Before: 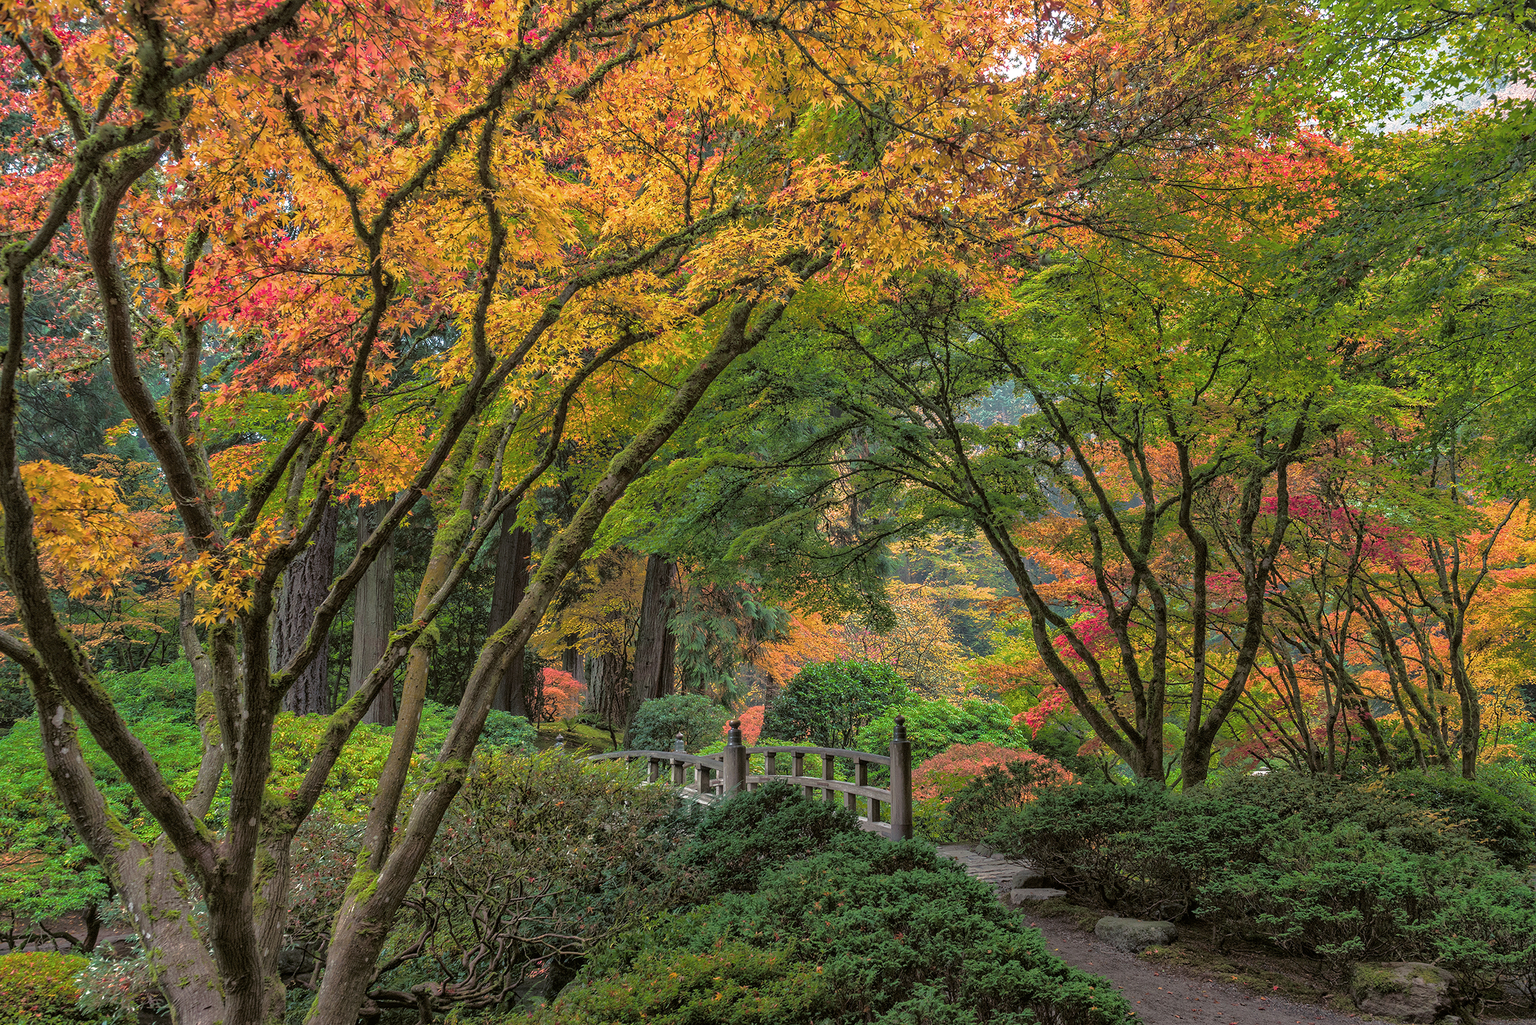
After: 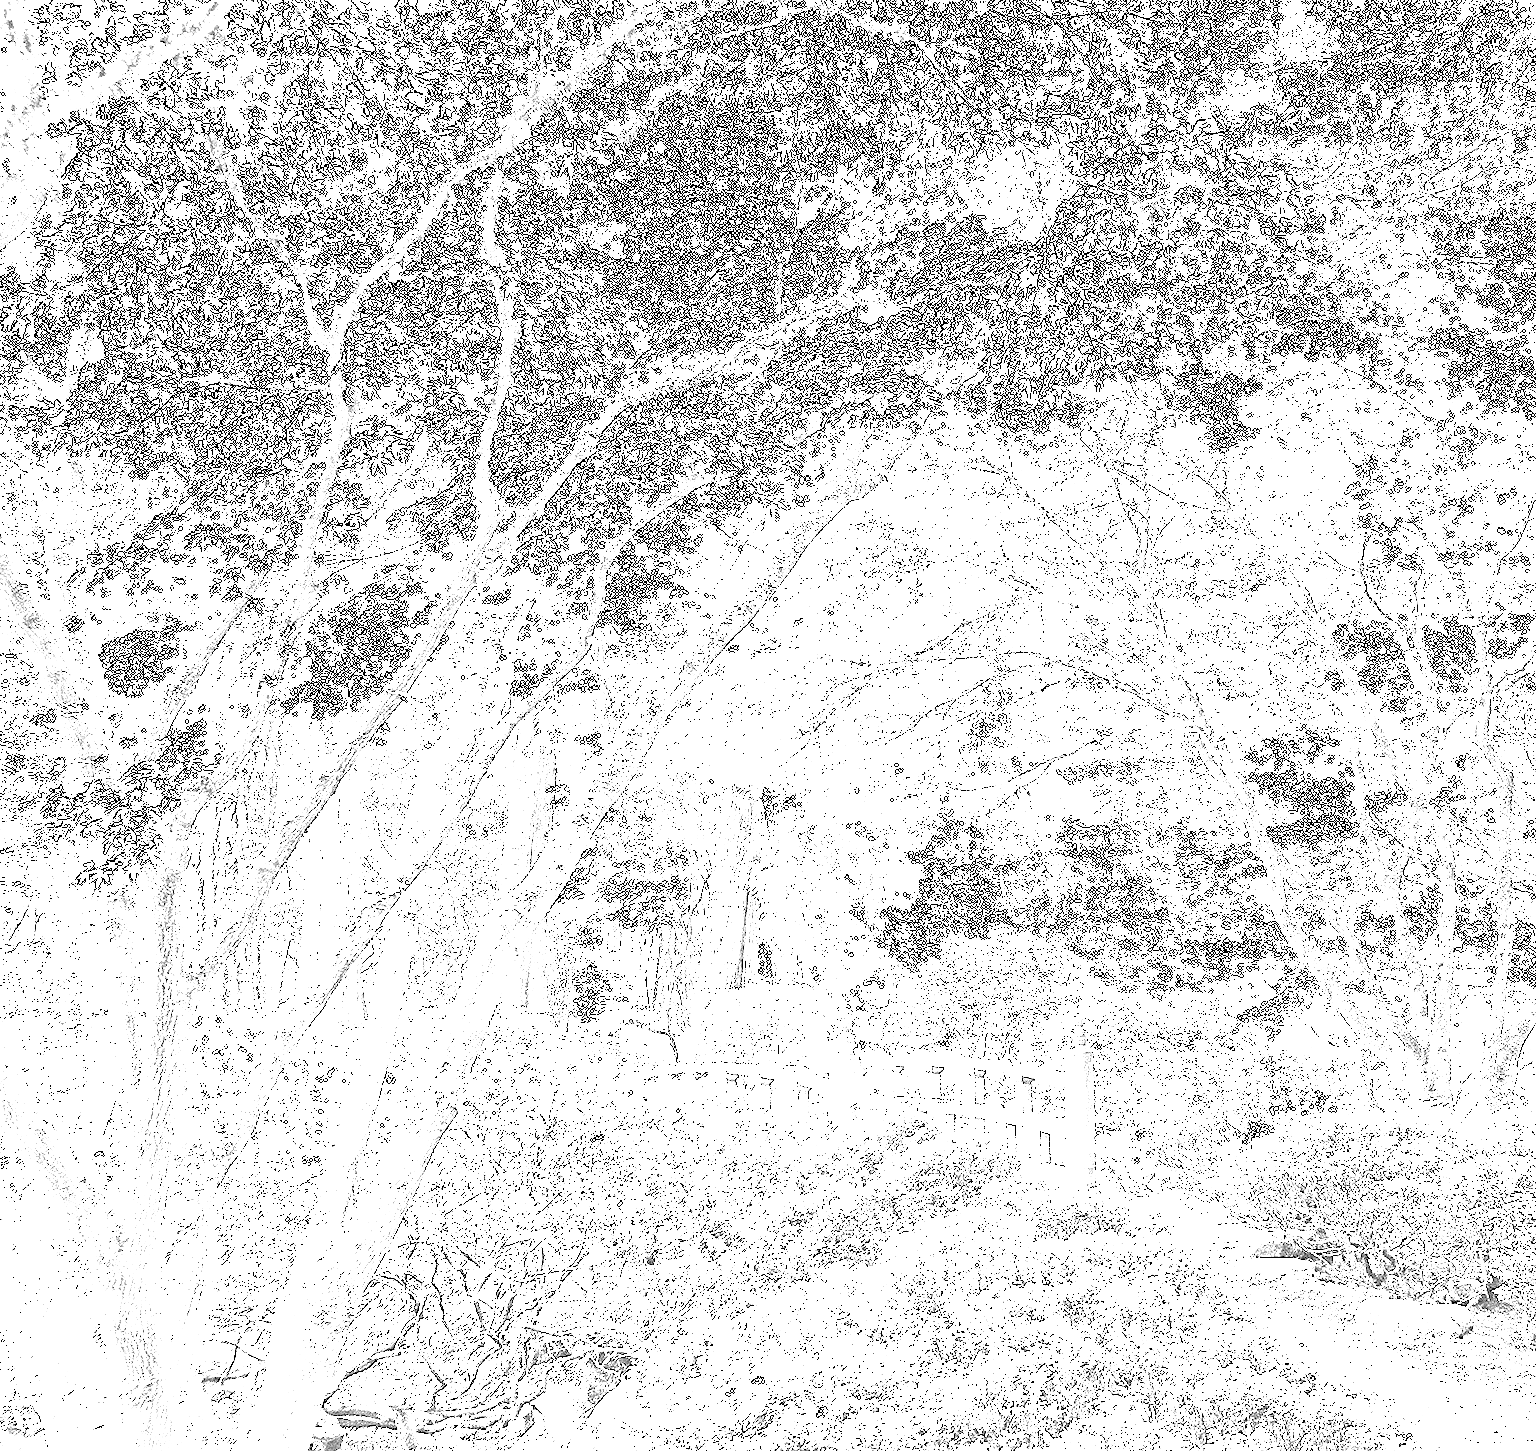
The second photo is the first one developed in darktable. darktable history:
color zones: curves: ch0 [(0.002, 0.589) (0.107, 0.484) (0.146, 0.249) (0.217, 0.352) (0.309, 0.525) (0.39, 0.404) (0.455, 0.169) (0.597, 0.055) (0.724, 0.212) (0.775, 0.691) (0.869, 0.571) (1, 0.587)]; ch1 [(0, 0) (0.143, 0) (0.286, 0) (0.429, 0) (0.571, 0) (0.714, 0) (0.857, 0)]
crop and rotate: left 9.016%, right 20.379%
exposure: exposure 7.976 EV, compensate highlight preservation false
